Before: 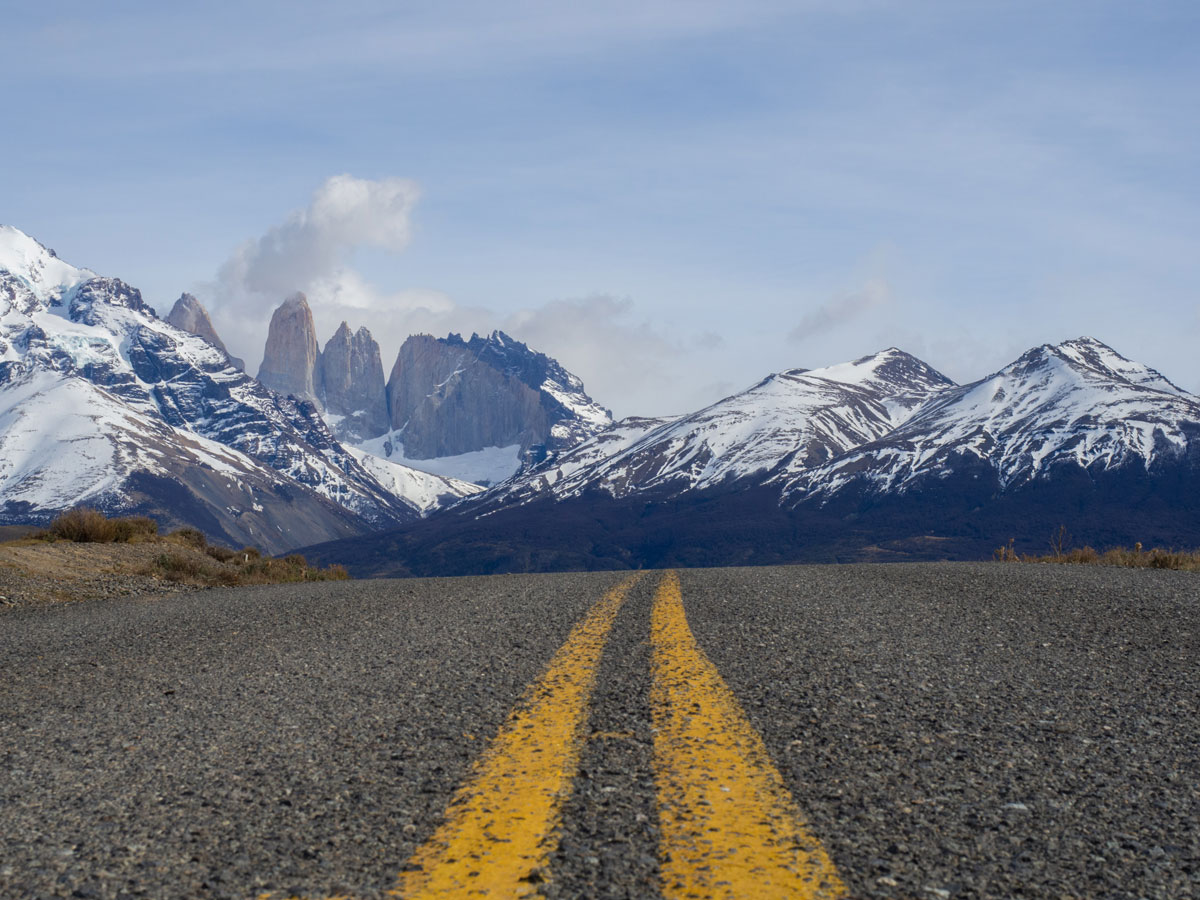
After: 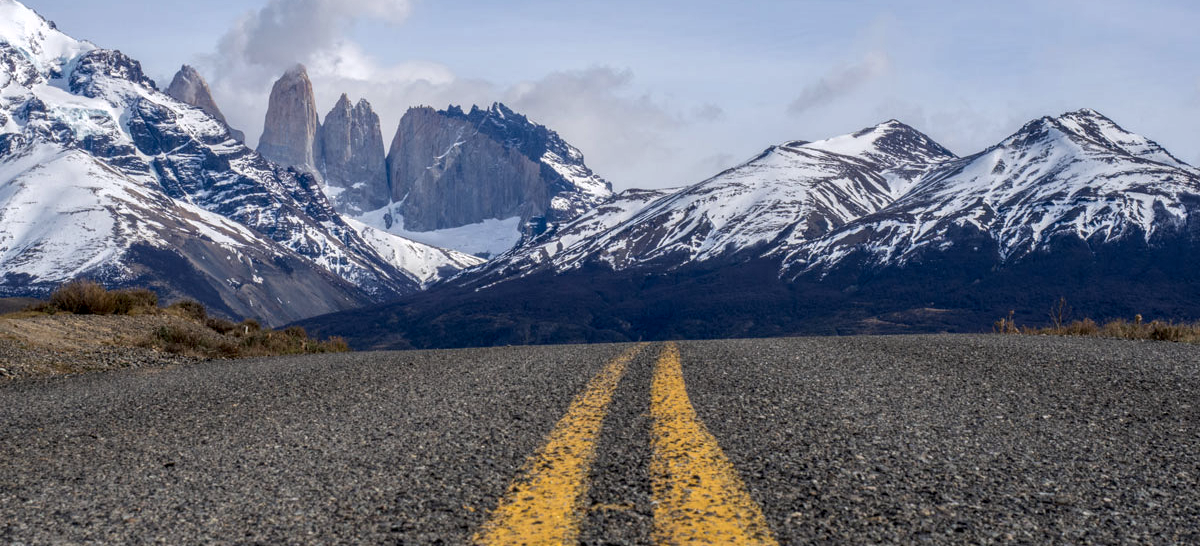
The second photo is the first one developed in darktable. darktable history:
white balance: red 1.009, blue 1.027
local contrast: highlights 25%, detail 150%
crop and rotate: top 25.357%, bottom 13.942%
